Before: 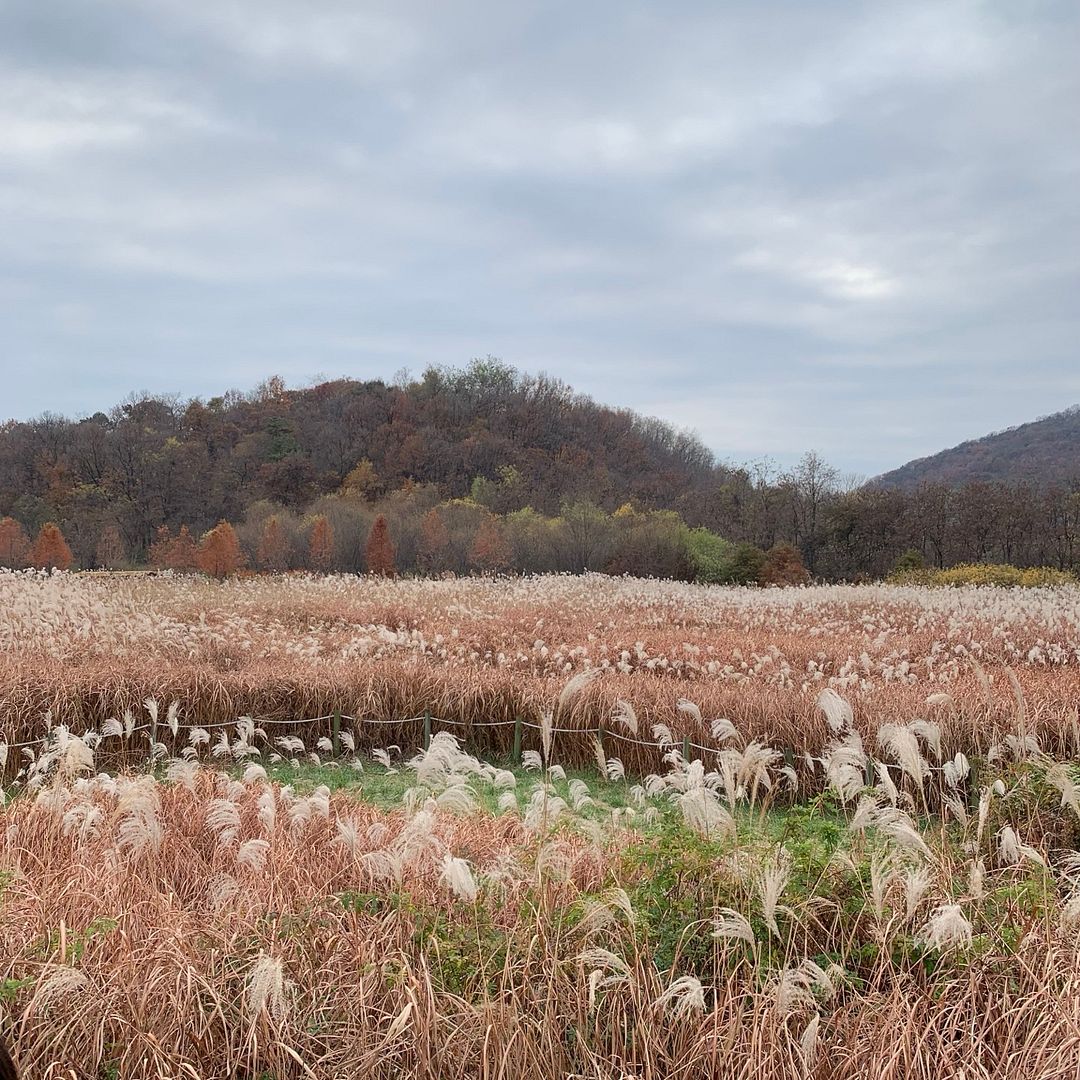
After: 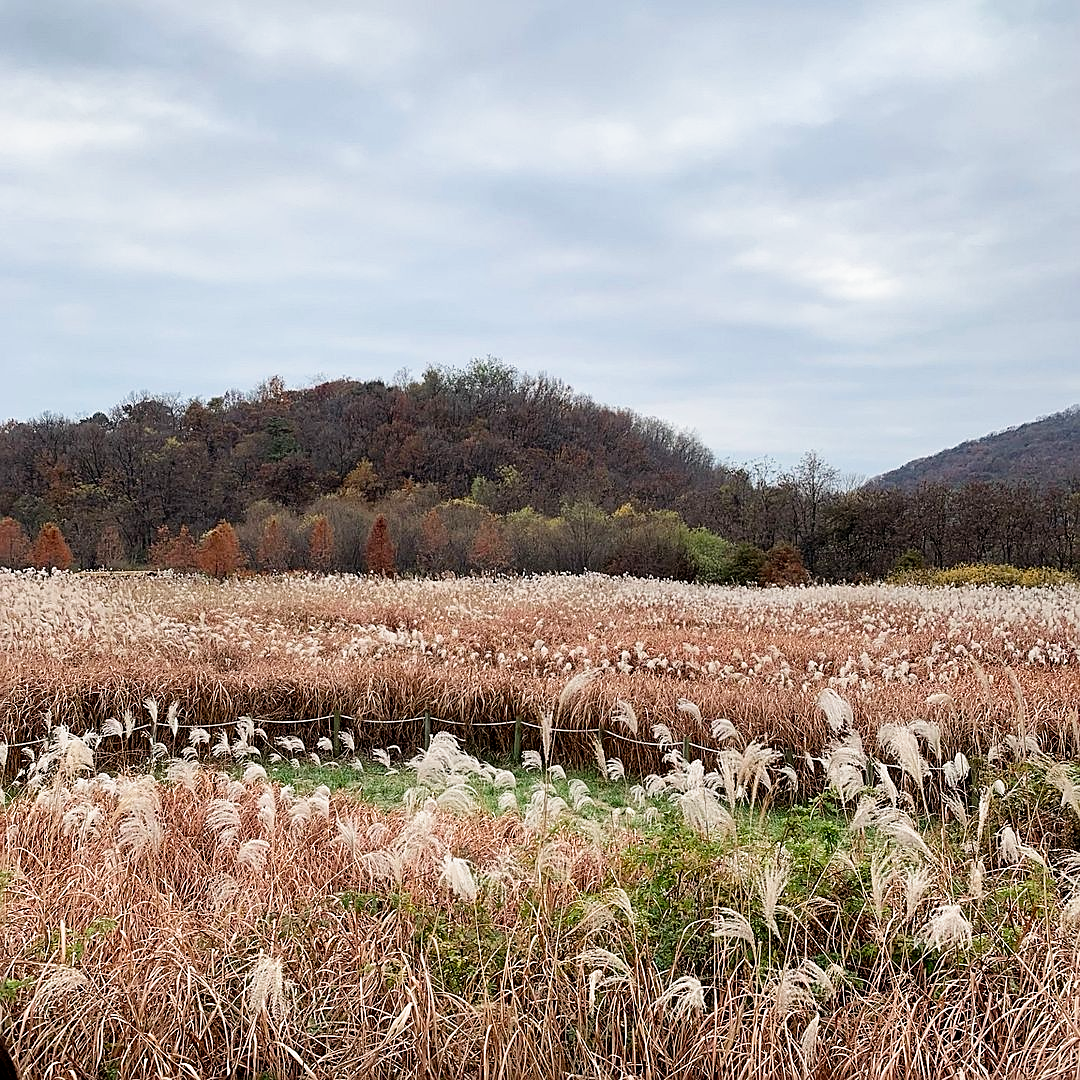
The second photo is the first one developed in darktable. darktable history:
filmic rgb: black relative exposure -8.7 EV, white relative exposure 2.7 EV, threshold 3 EV, target black luminance 0%, hardness 6.25, latitude 75%, contrast 1.325, highlights saturation mix -5%, preserve chrominance no, color science v5 (2021), iterations of high-quality reconstruction 0, enable highlight reconstruction true
sharpen: on, module defaults
